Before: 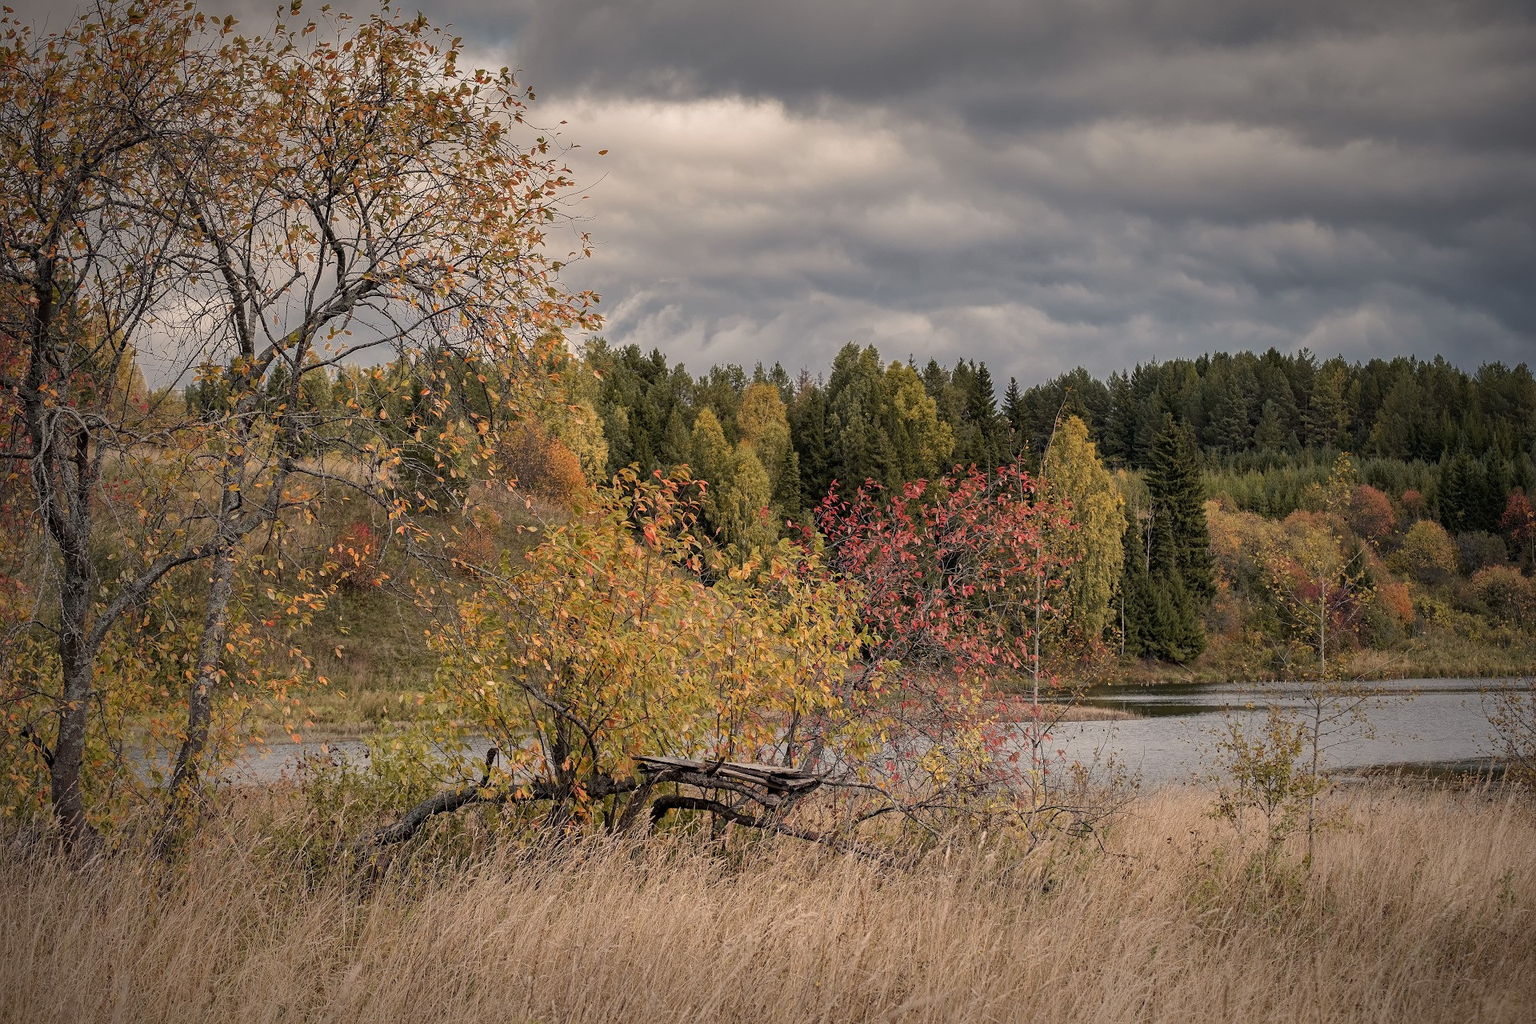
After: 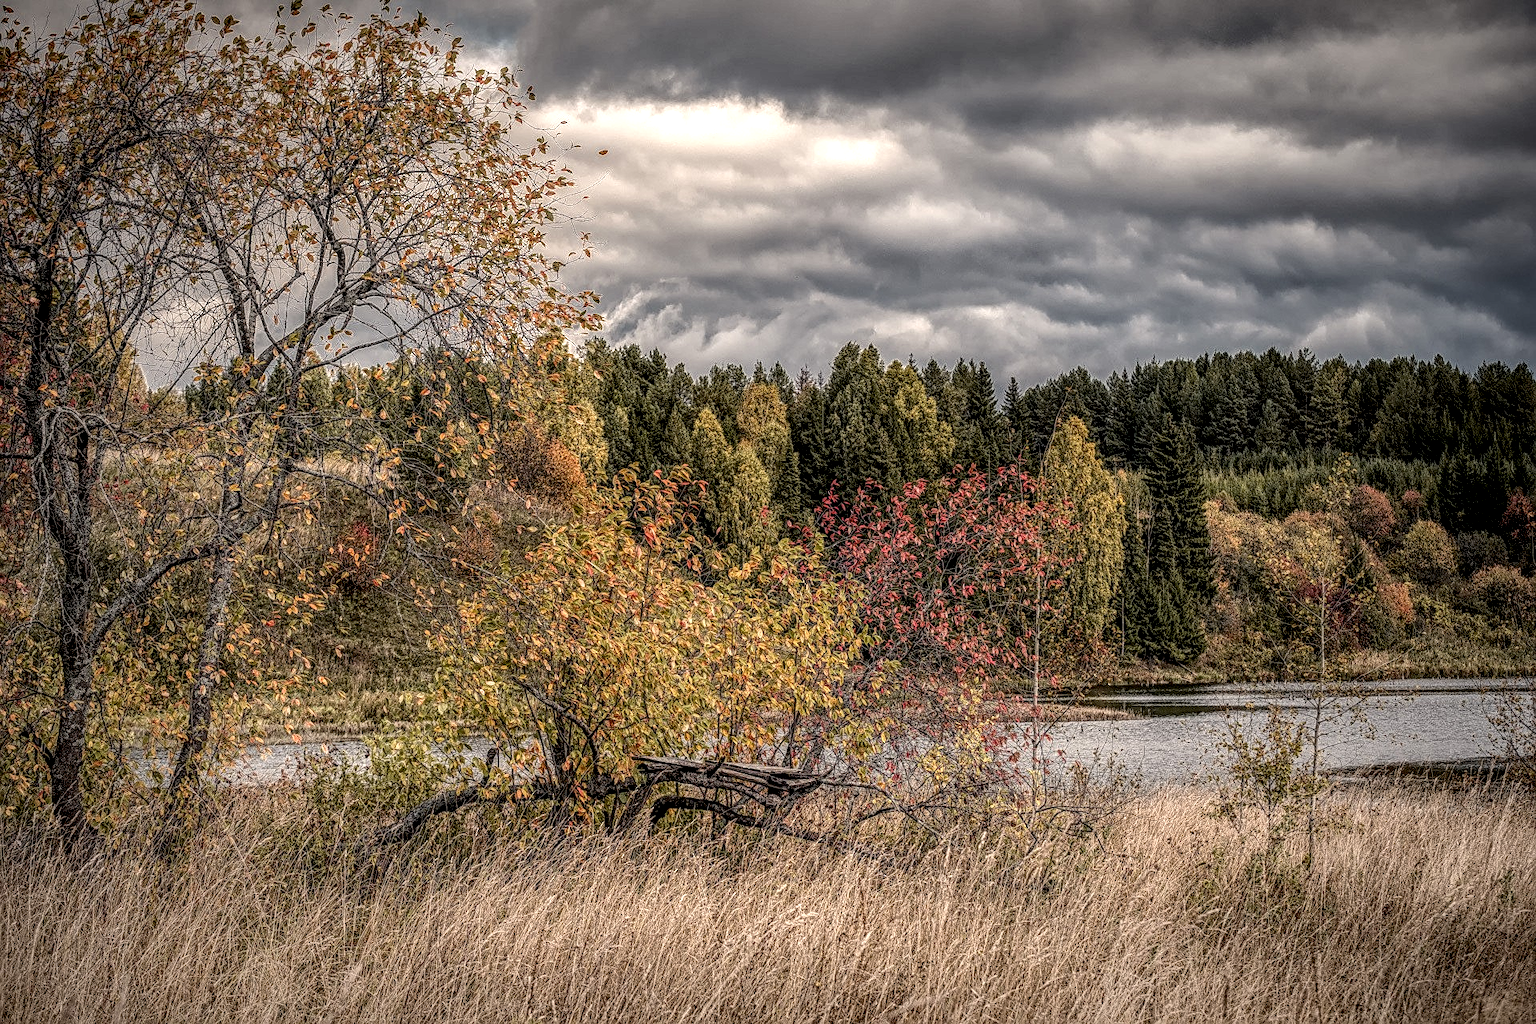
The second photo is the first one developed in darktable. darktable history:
local contrast: highlights 4%, shadows 2%, detail 300%, midtone range 0.297
sharpen: on, module defaults
